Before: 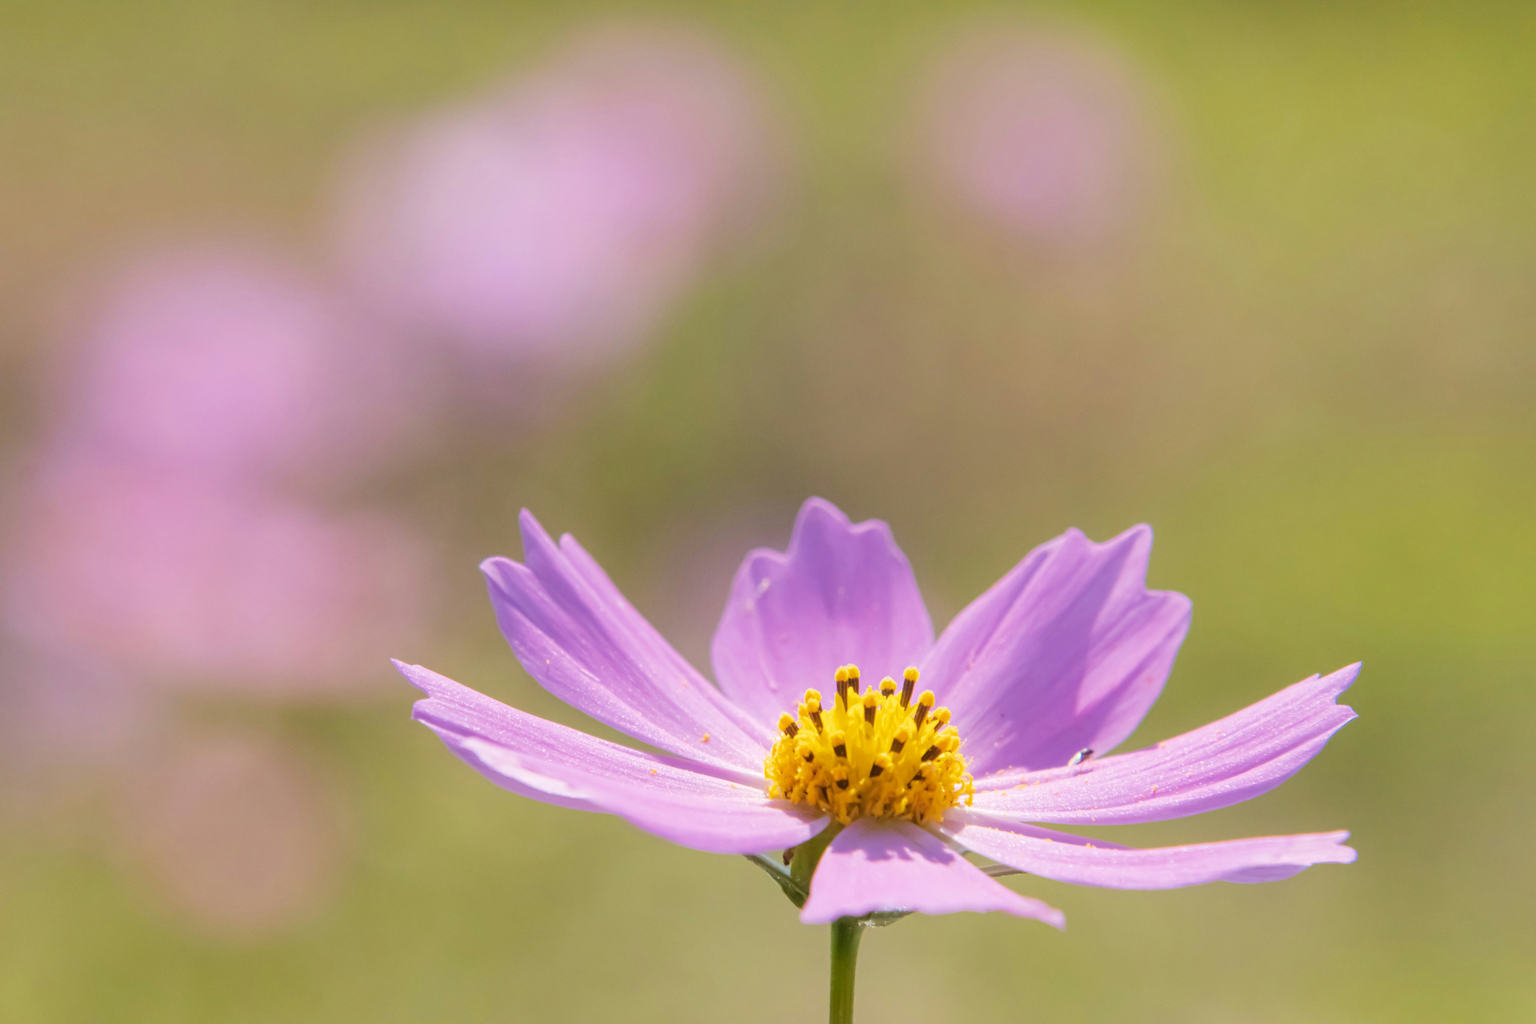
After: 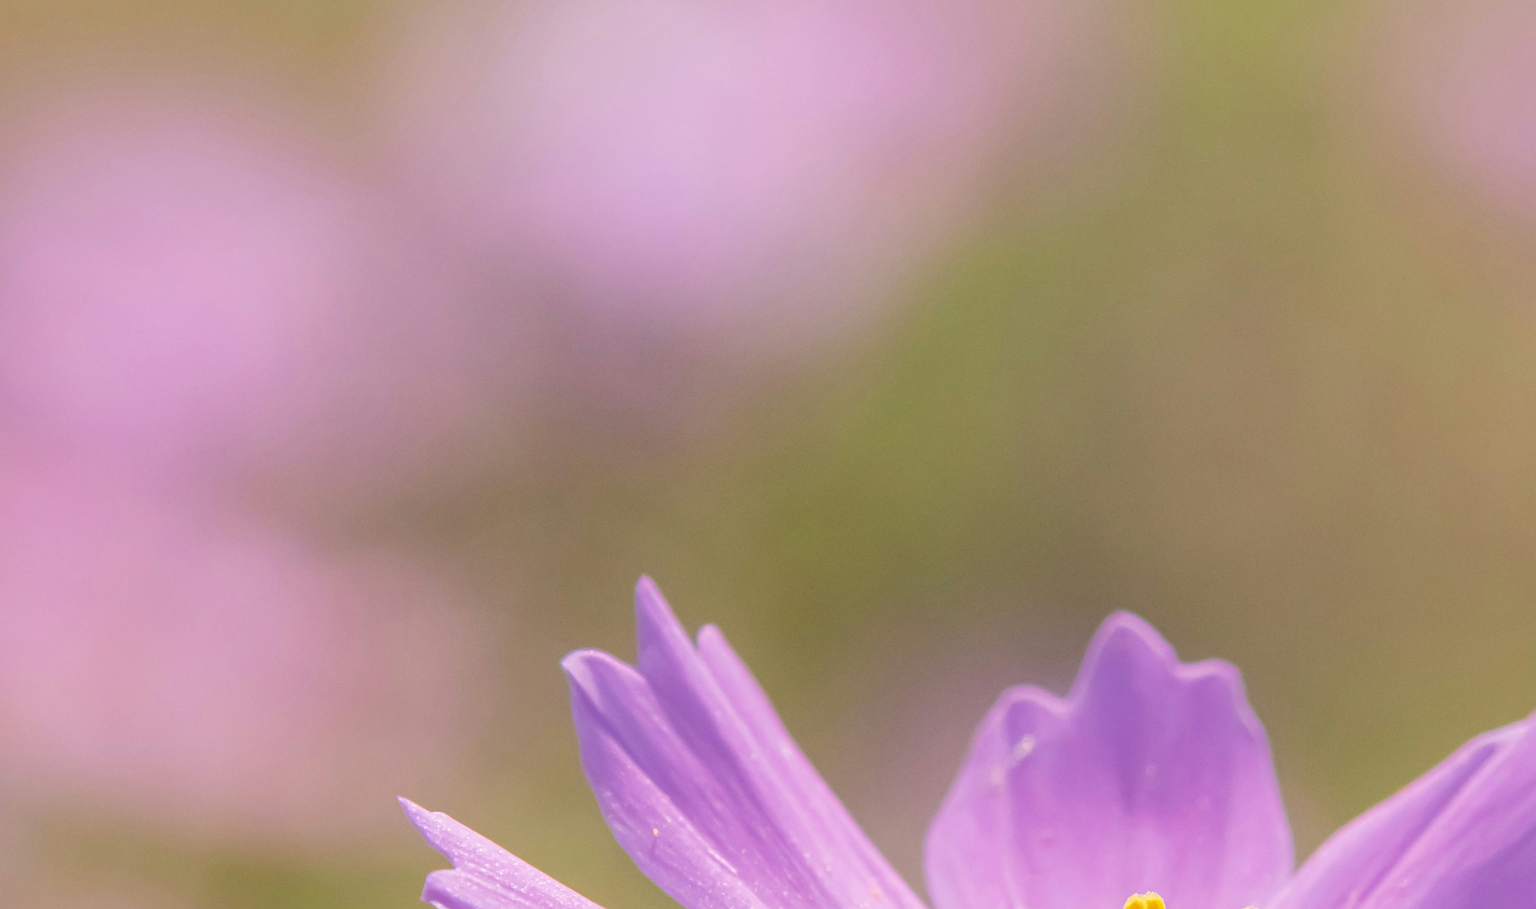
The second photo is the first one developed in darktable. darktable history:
sharpen: on, module defaults
crop and rotate: angle -6.54°, left 2.039%, top 6.831%, right 27.43%, bottom 30.524%
